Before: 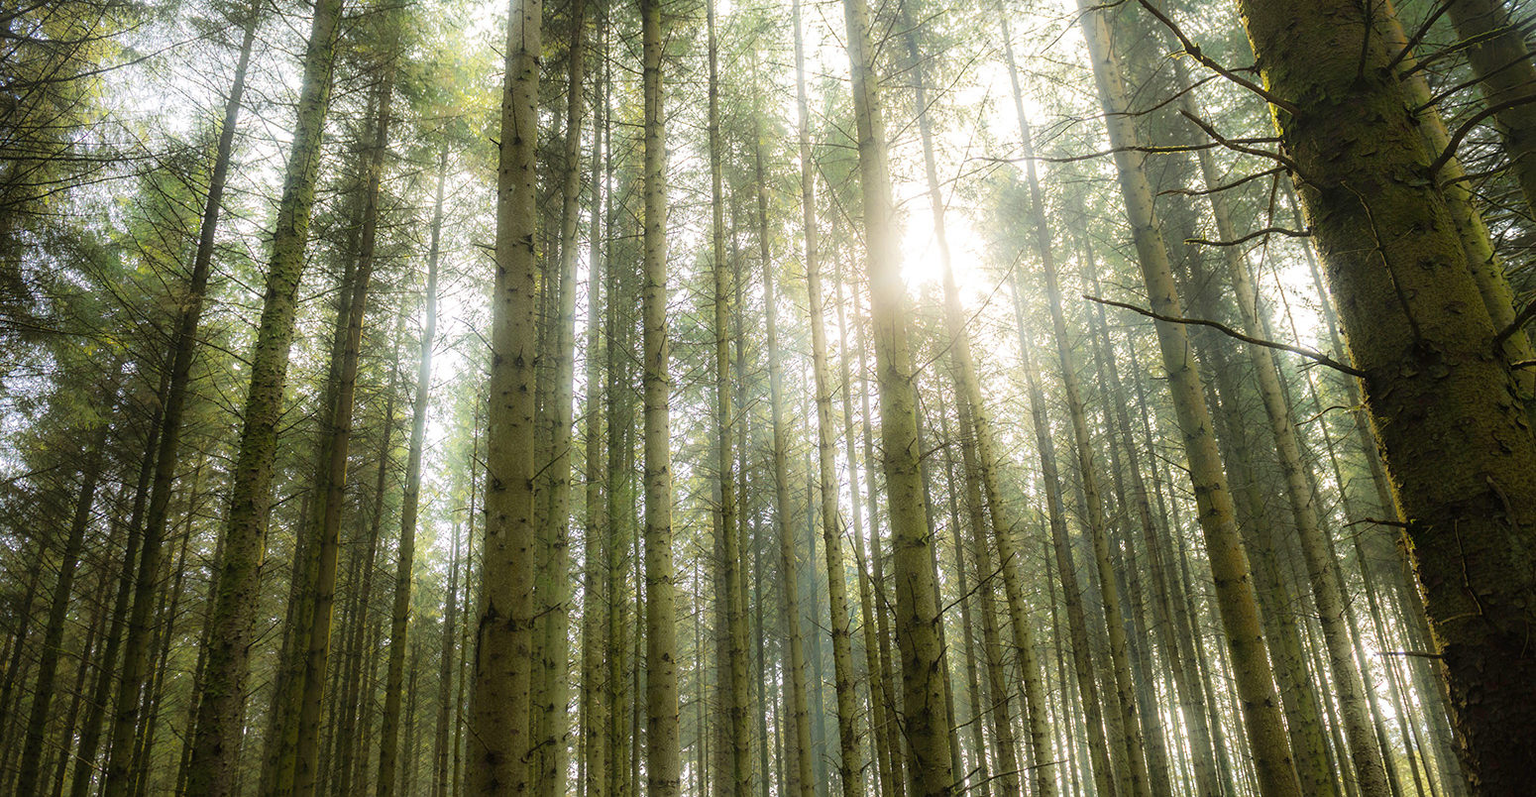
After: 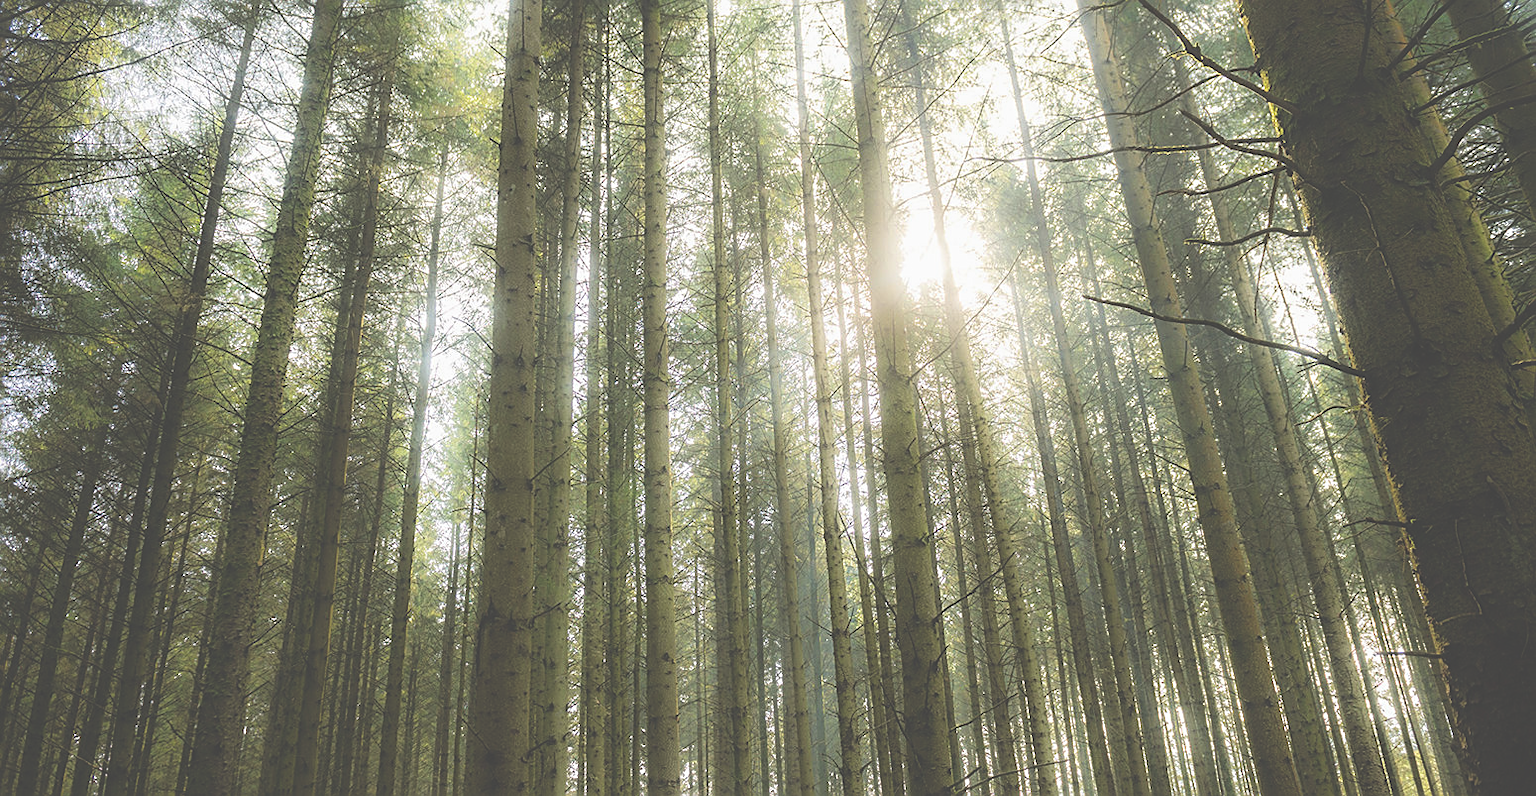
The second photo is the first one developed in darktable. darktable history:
sharpen: on, module defaults
exposure: black level correction -0.061, exposure -0.049 EV, compensate exposure bias true, compensate highlight preservation false
